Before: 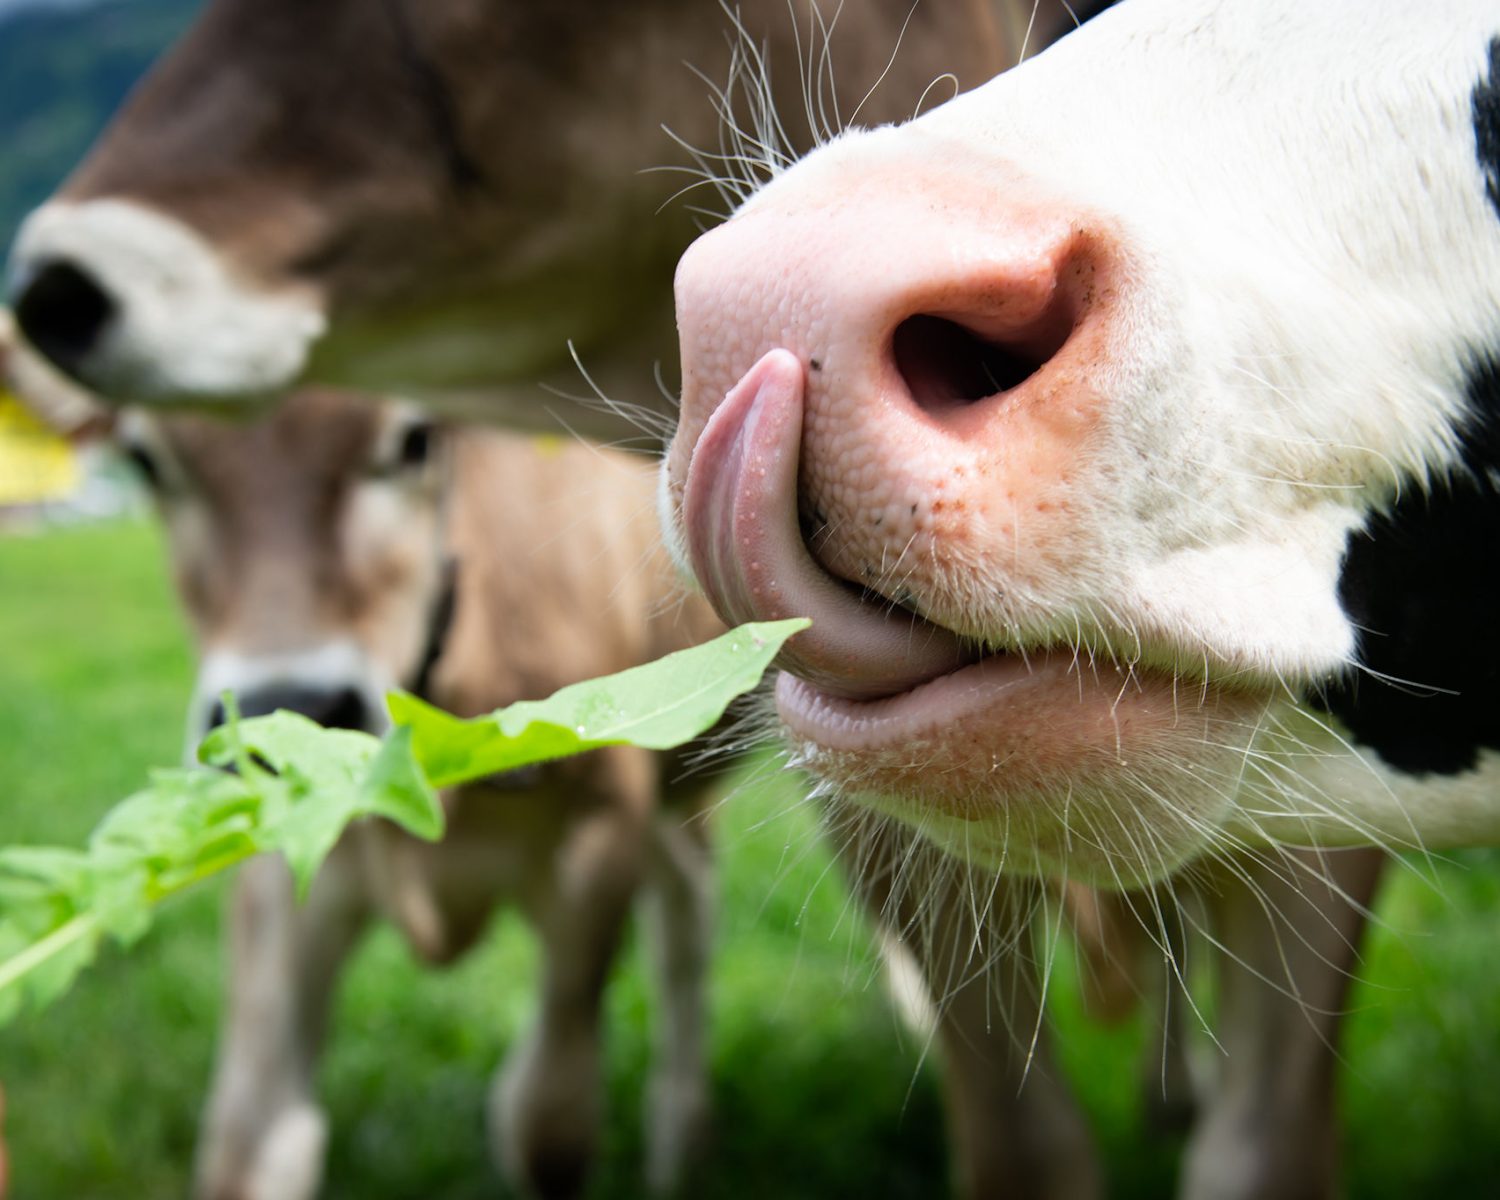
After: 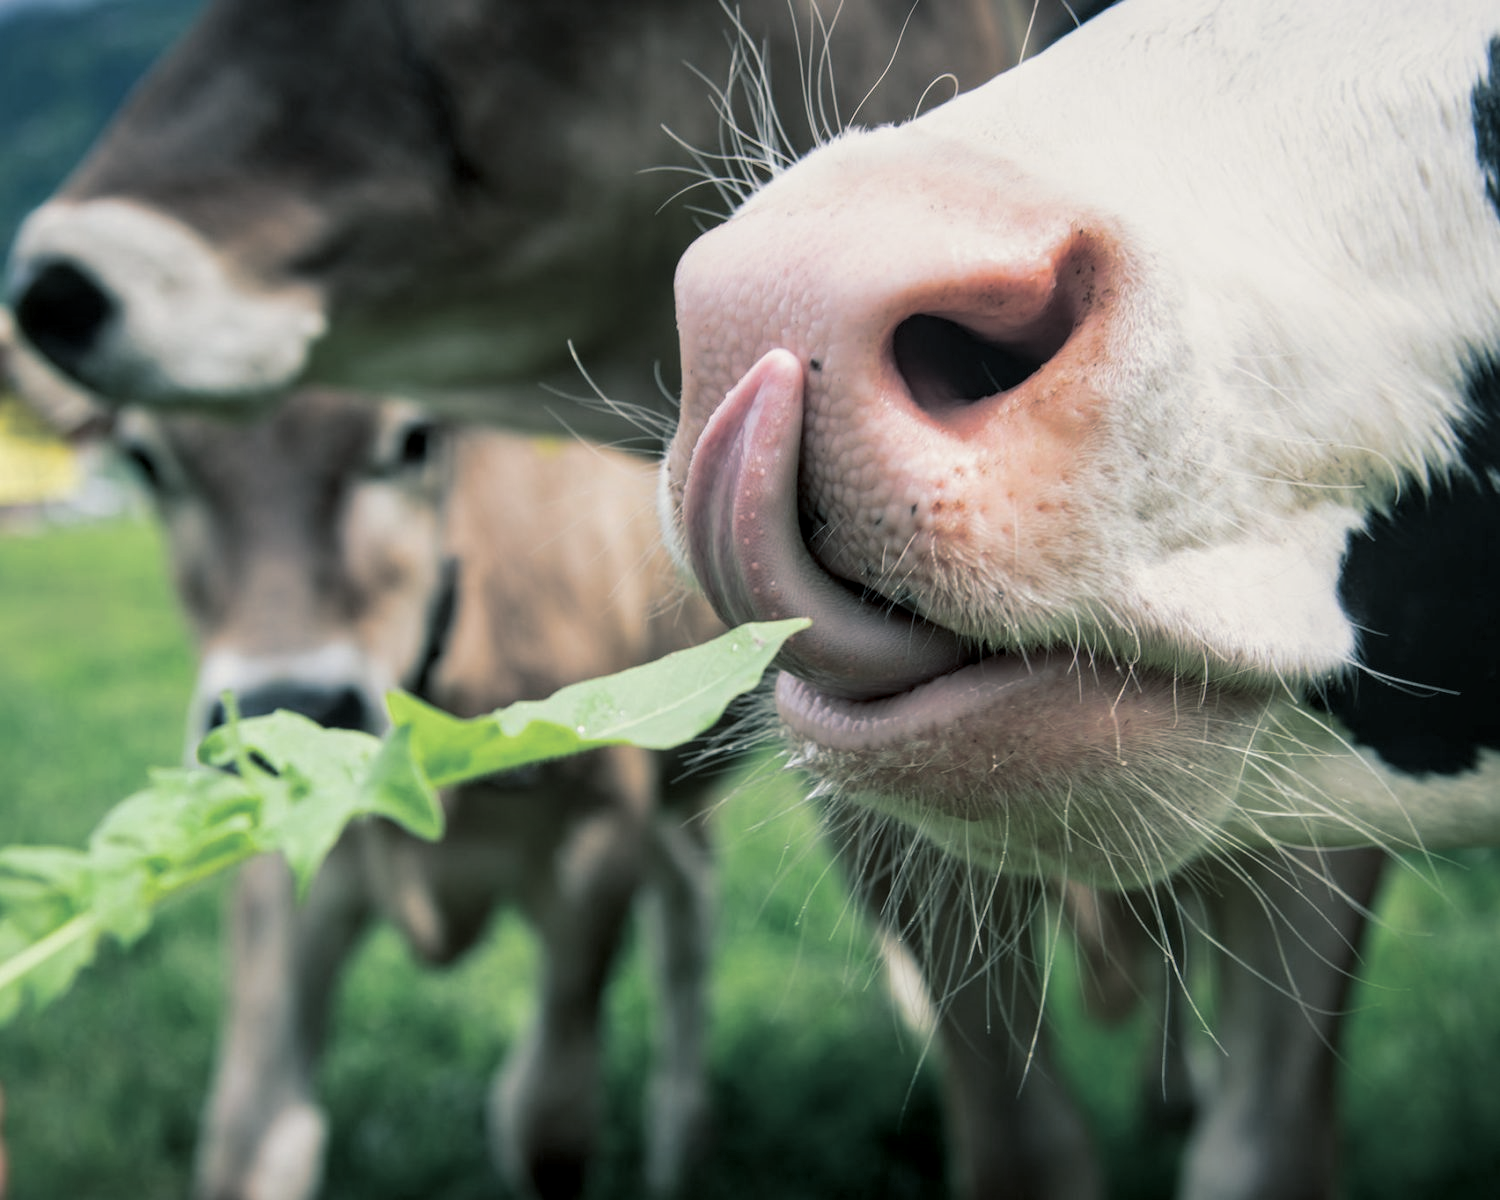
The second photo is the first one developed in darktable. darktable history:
local contrast: on, module defaults
color balance rgb: shadows lift › chroma 1%, shadows lift › hue 113°, highlights gain › chroma 0.2%, highlights gain › hue 333°, perceptual saturation grading › global saturation 20%, perceptual saturation grading › highlights -50%, perceptual saturation grading › shadows 25%, contrast -10%
split-toning: shadows › hue 205.2°, shadows › saturation 0.29, highlights › hue 50.4°, highlights › saturation 0.38, balance -49.9
